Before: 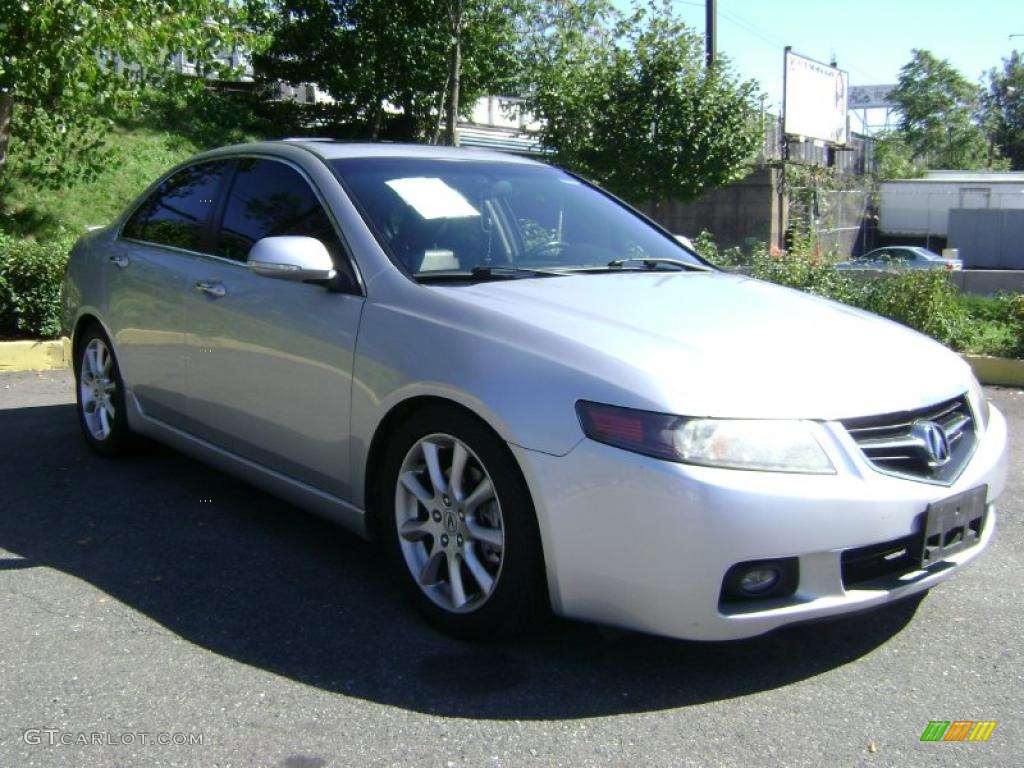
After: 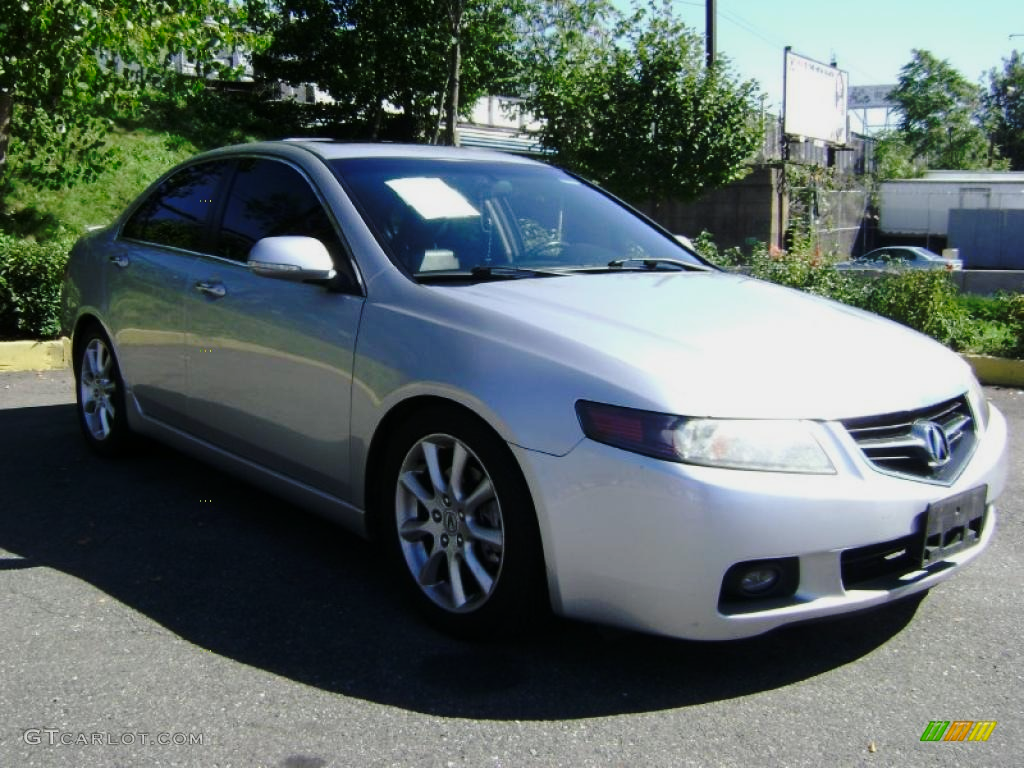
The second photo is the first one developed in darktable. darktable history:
base curve: curves: ch0 [(0, 0) (0.073, 0.04) (0.157, 0.139) (0.492, 0.492) (0.758, 0.758) (1, 1)], preserve colors none
exposure: exposure -0.215 EV, compensate highlight preservation false
